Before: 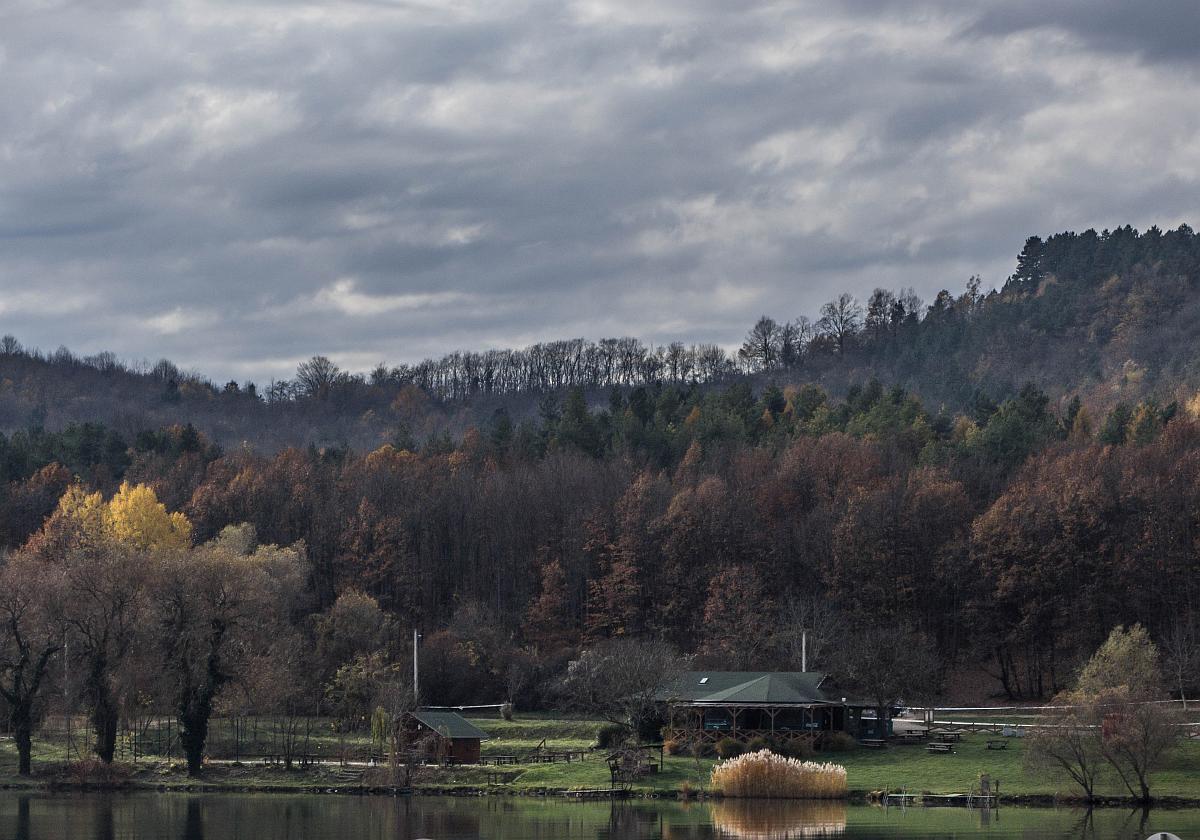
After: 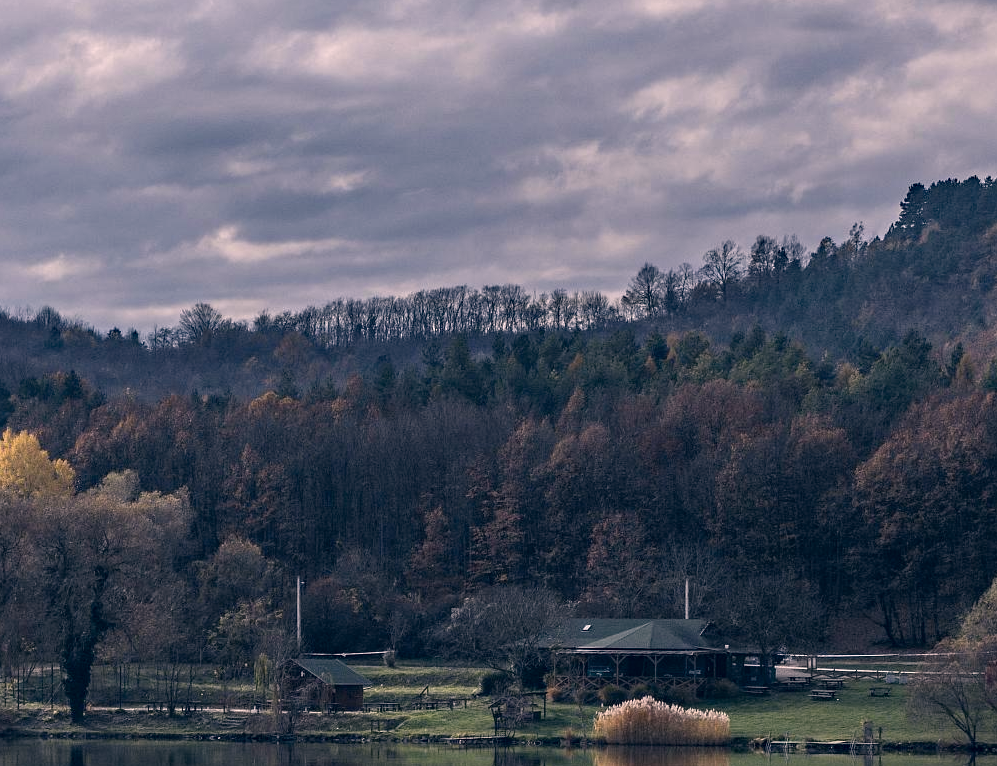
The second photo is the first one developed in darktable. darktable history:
color correction: highlights a* 14.07, highlights b* 5.82, shadows a* -6.08, shadows b* -15.94, saturation 0.839
crop: left 9.788%, top 6.324%, right 7.092%, bottom 2.476%
haze removal: compatibility mode true, adaptive false
